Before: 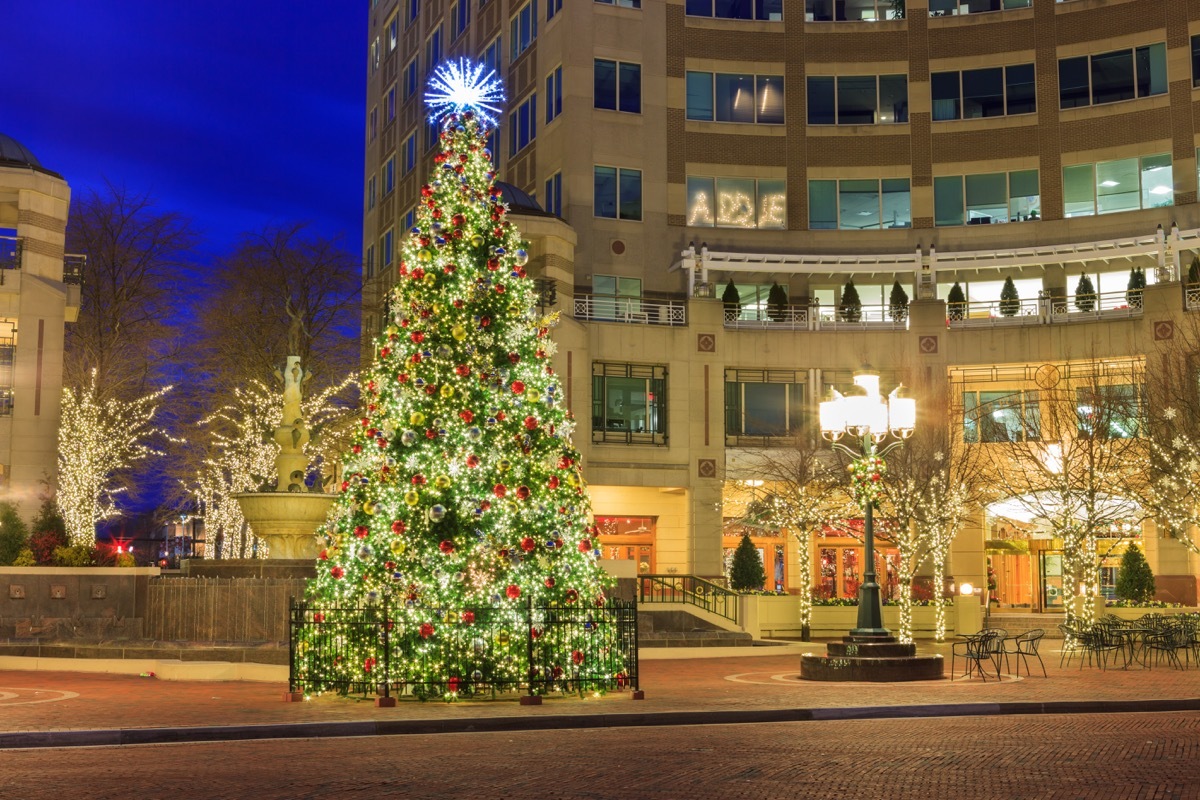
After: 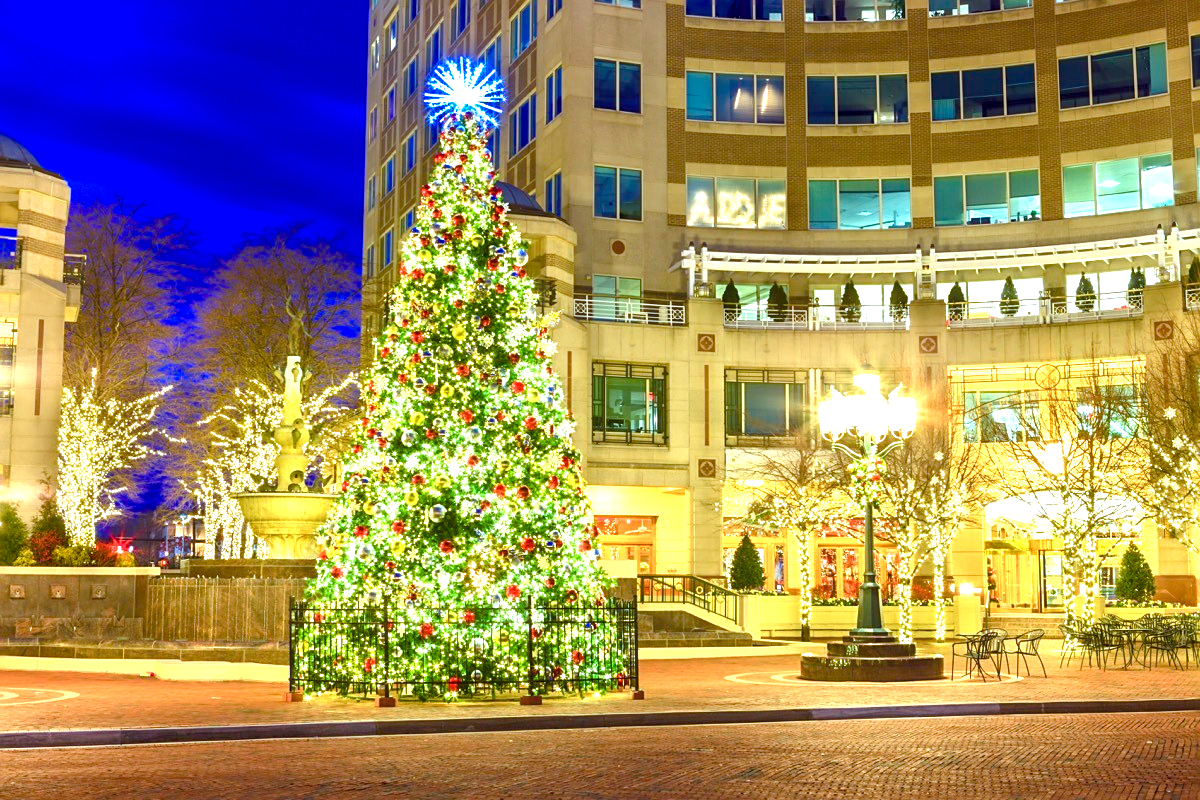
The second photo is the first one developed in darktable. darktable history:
sharpen: on, module defaults
exposure: black level correction 0, exposure 1.385 EV, compensate highlight preservation false
color correction: highlights a* -10.29, highlights b* -10.57
contrast brightness saturation: contrast 0.051
local contrast: on, module defaults
color balance rgb: global offset › hue 168.6°, perceptual saturation grading › global saturation 20%, perceptual saturation grading › highlights -25.595%, perceptual saturation grading › shadows 49.423%, global vibrance 34.72%
contrast equalizer: octaves 7, y [[0.5, 0.5, 0.5, 0.515, 0.749, 0.84], [0.5 ×6], [0.5 ×6], [0, 0, 0, 0.001, 0.067, 0.262], [0 ×6]], mix -0.291
